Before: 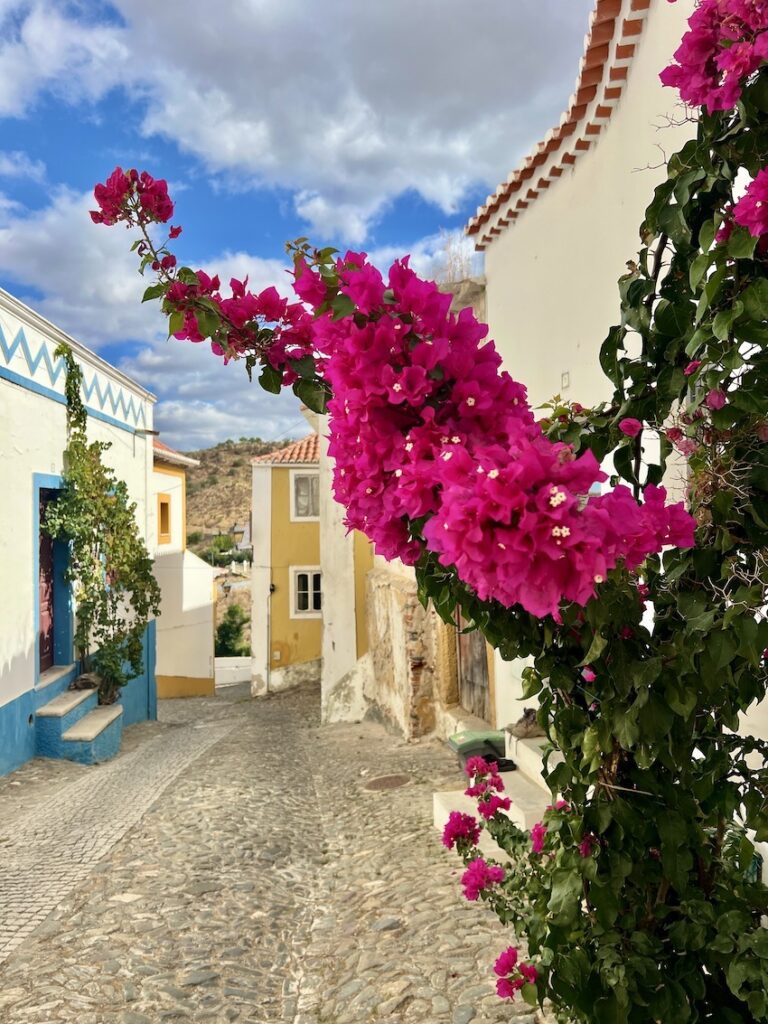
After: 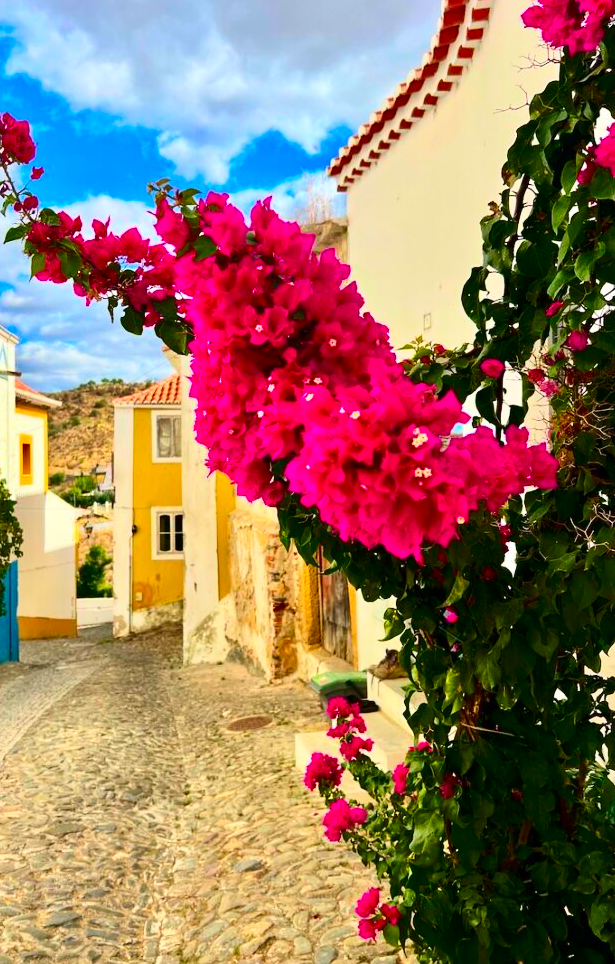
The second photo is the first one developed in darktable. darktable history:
exposure: exposure -0.024 EV, compensate highlight preservation false
crop and rotate: left 18.056%, top 5.842%, right 1.858%
contrast brightness saturation: contrast 0.264, brightness 0.02, saturation 0.885
